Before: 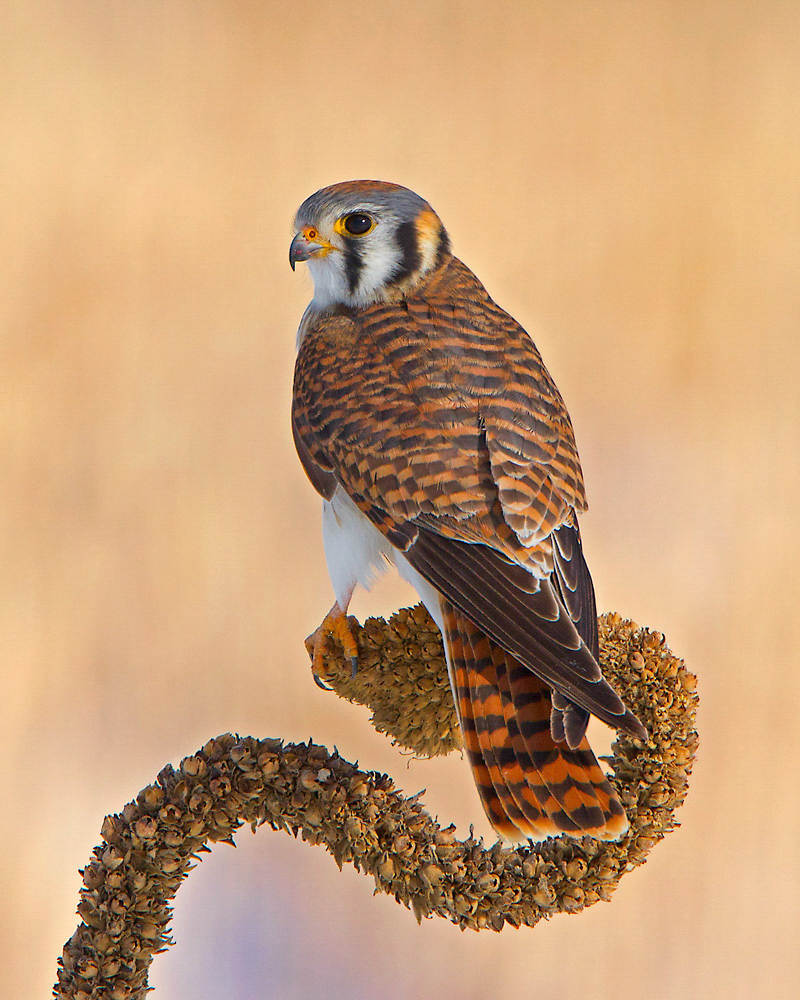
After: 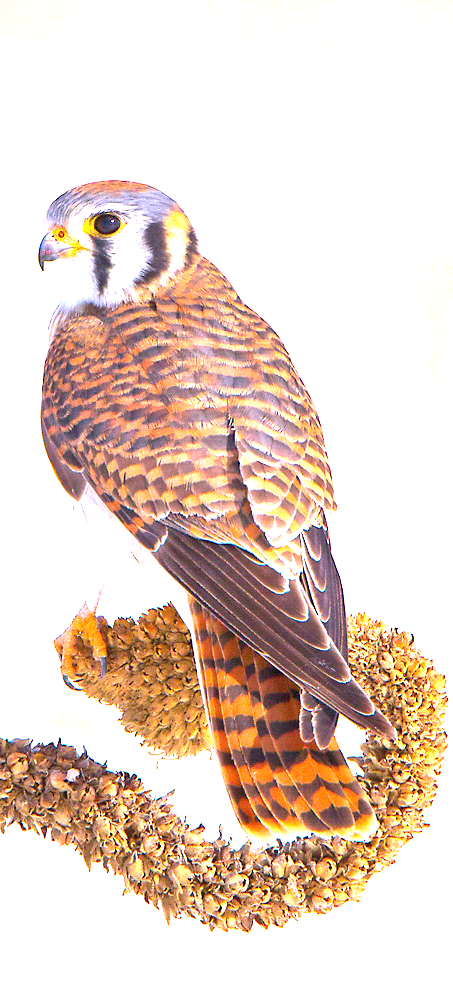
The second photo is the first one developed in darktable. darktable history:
crop: left 31.458%, top 0%, right 11.876%
white balance: red 1.042, blue 1.17
exposure: black level correction 0, exposure 1.9 EV, compensate highlight preservation false
